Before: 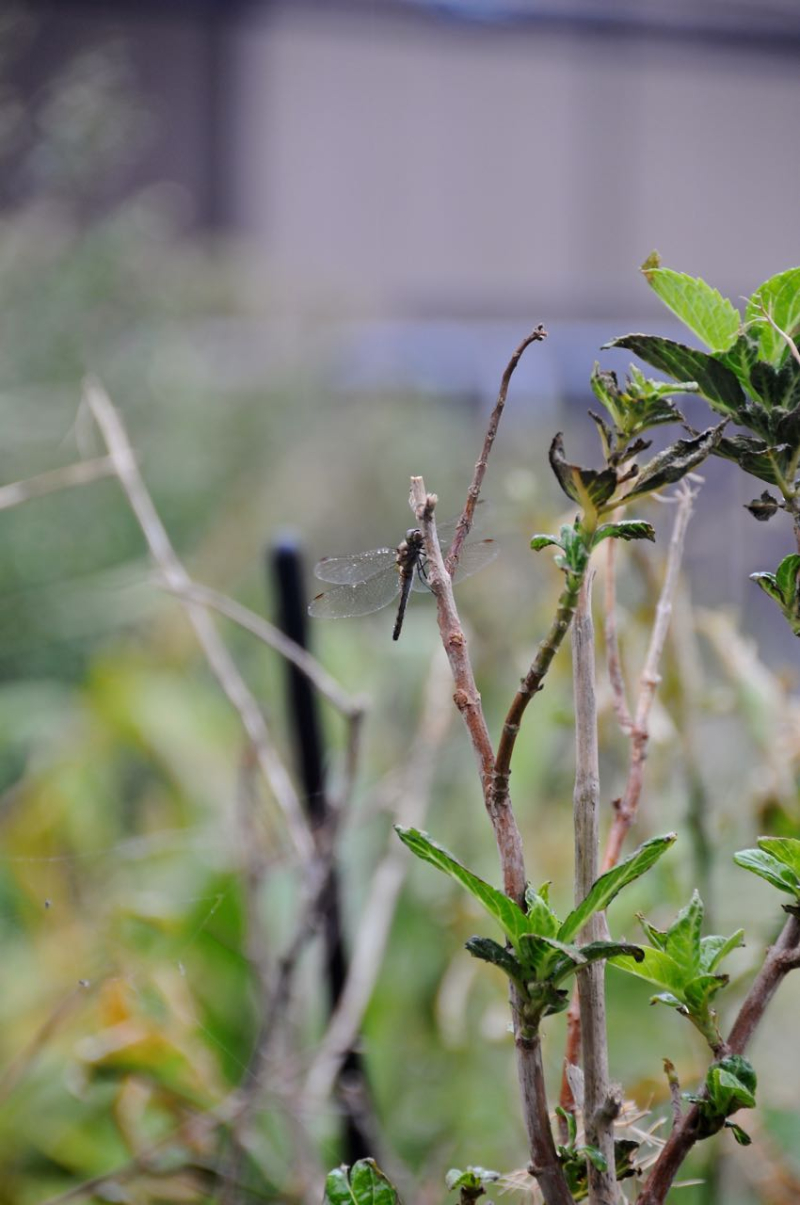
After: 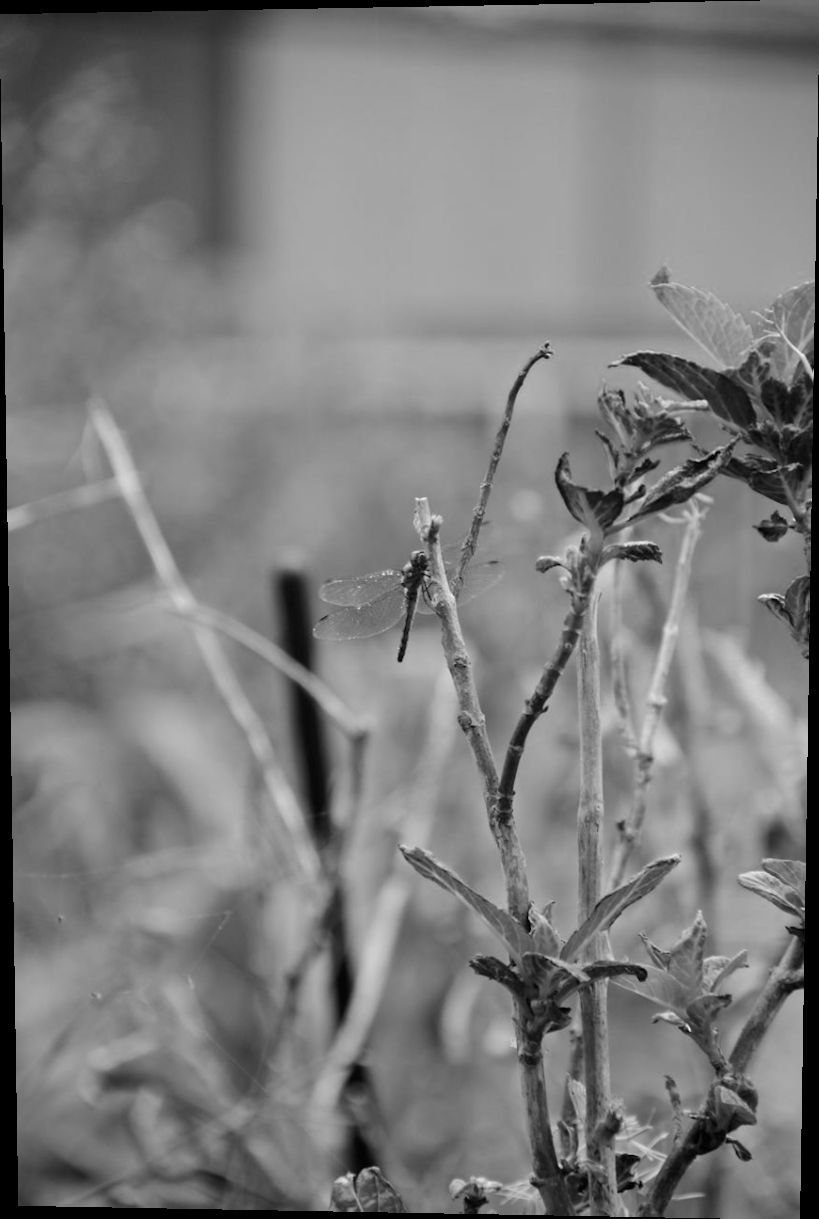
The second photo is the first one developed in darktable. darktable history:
color calibration: output gray [0.25, 0.35, 0.4, 0], x 0.383, y 0.372, temperature 3905.17 K
rotate and perspective: lens shift (vertical) 0.048, lens shift (horizontal) -0.024, automatic cropping off
